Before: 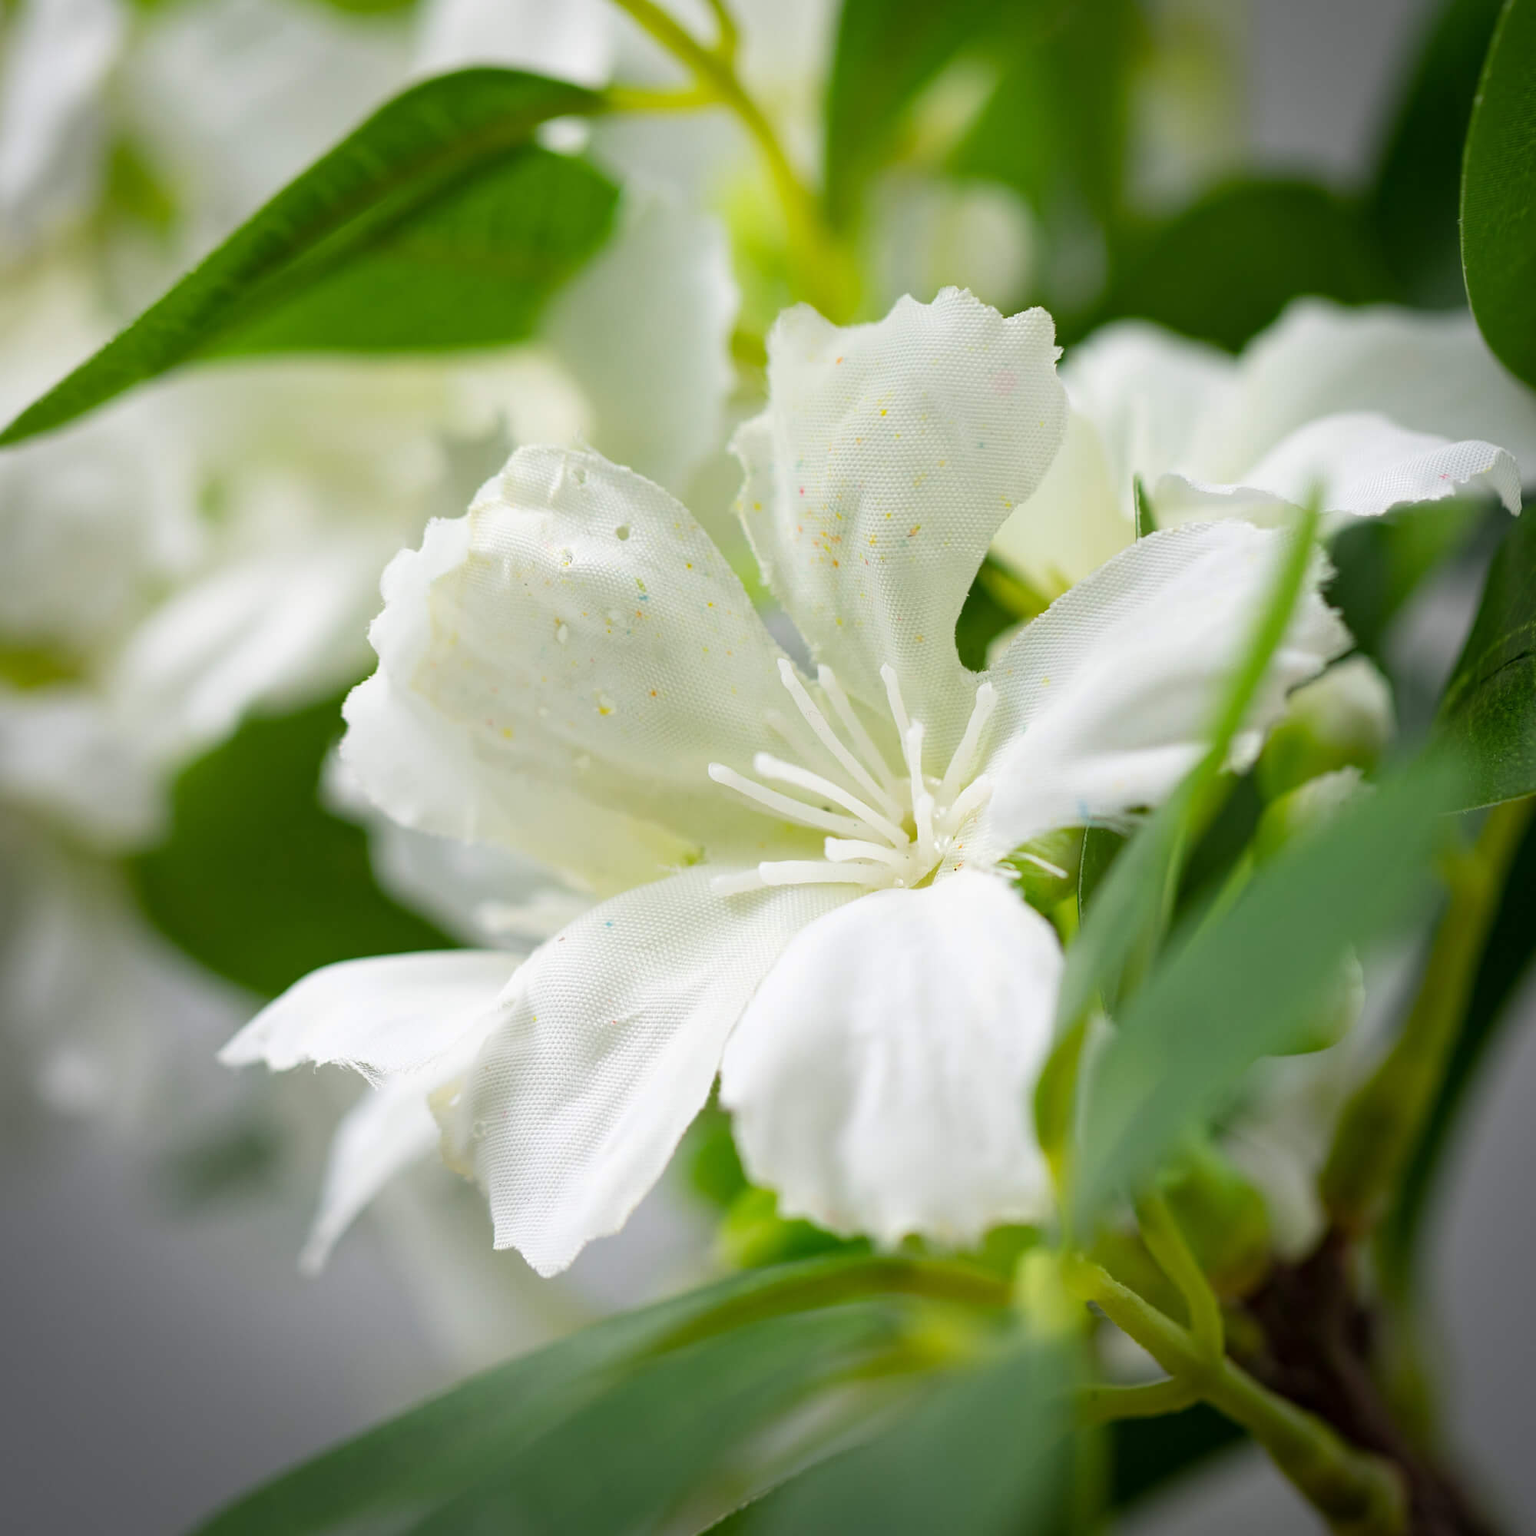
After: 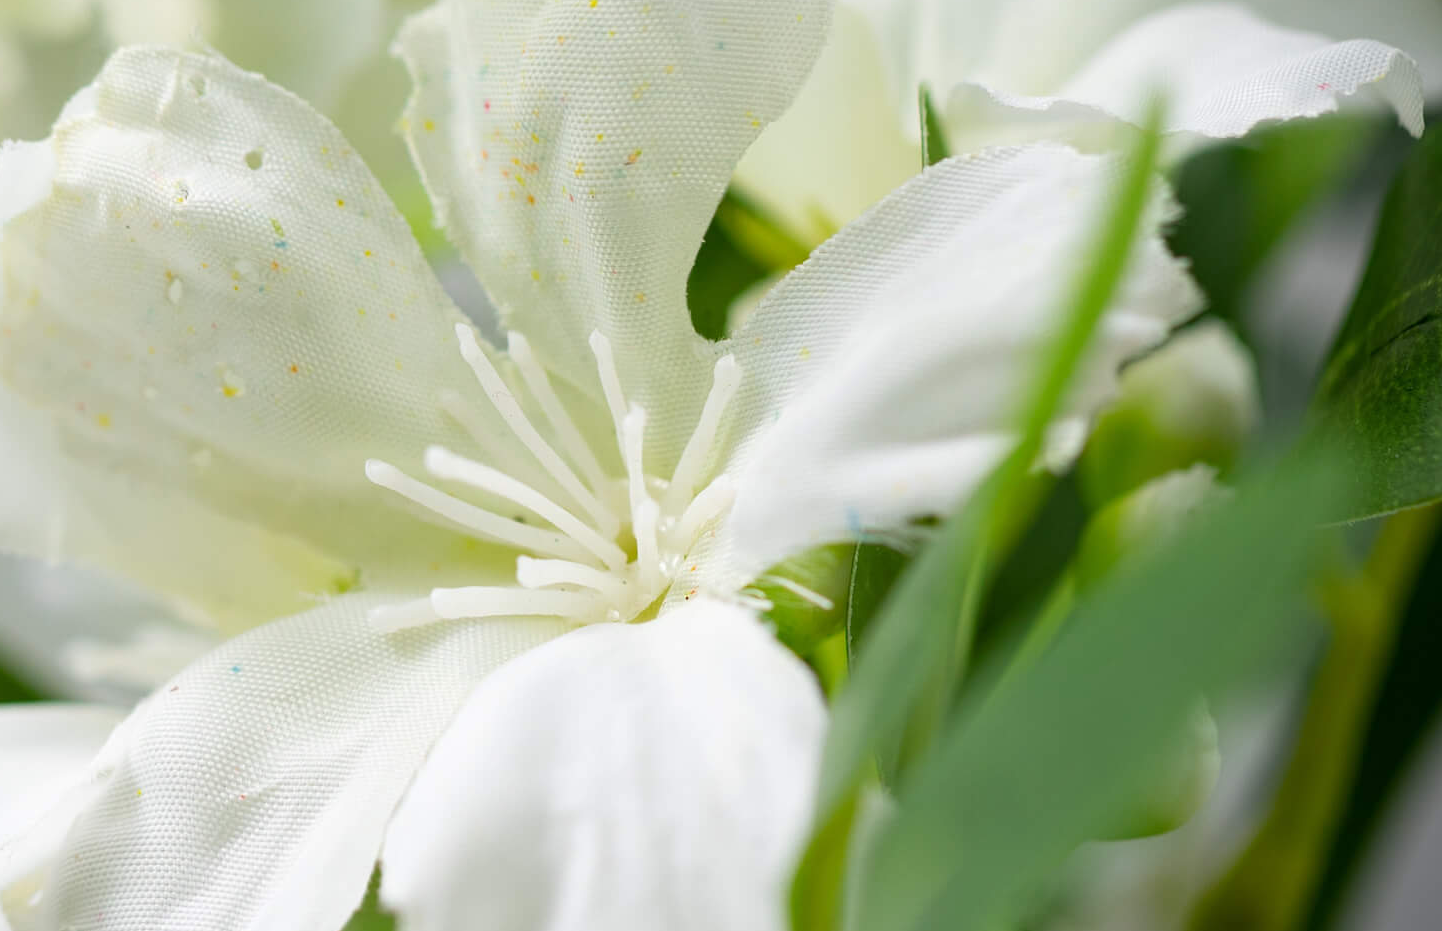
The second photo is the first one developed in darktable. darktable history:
crop and rotate: left 27.852%, top 26.724%, bottom 26.715%
